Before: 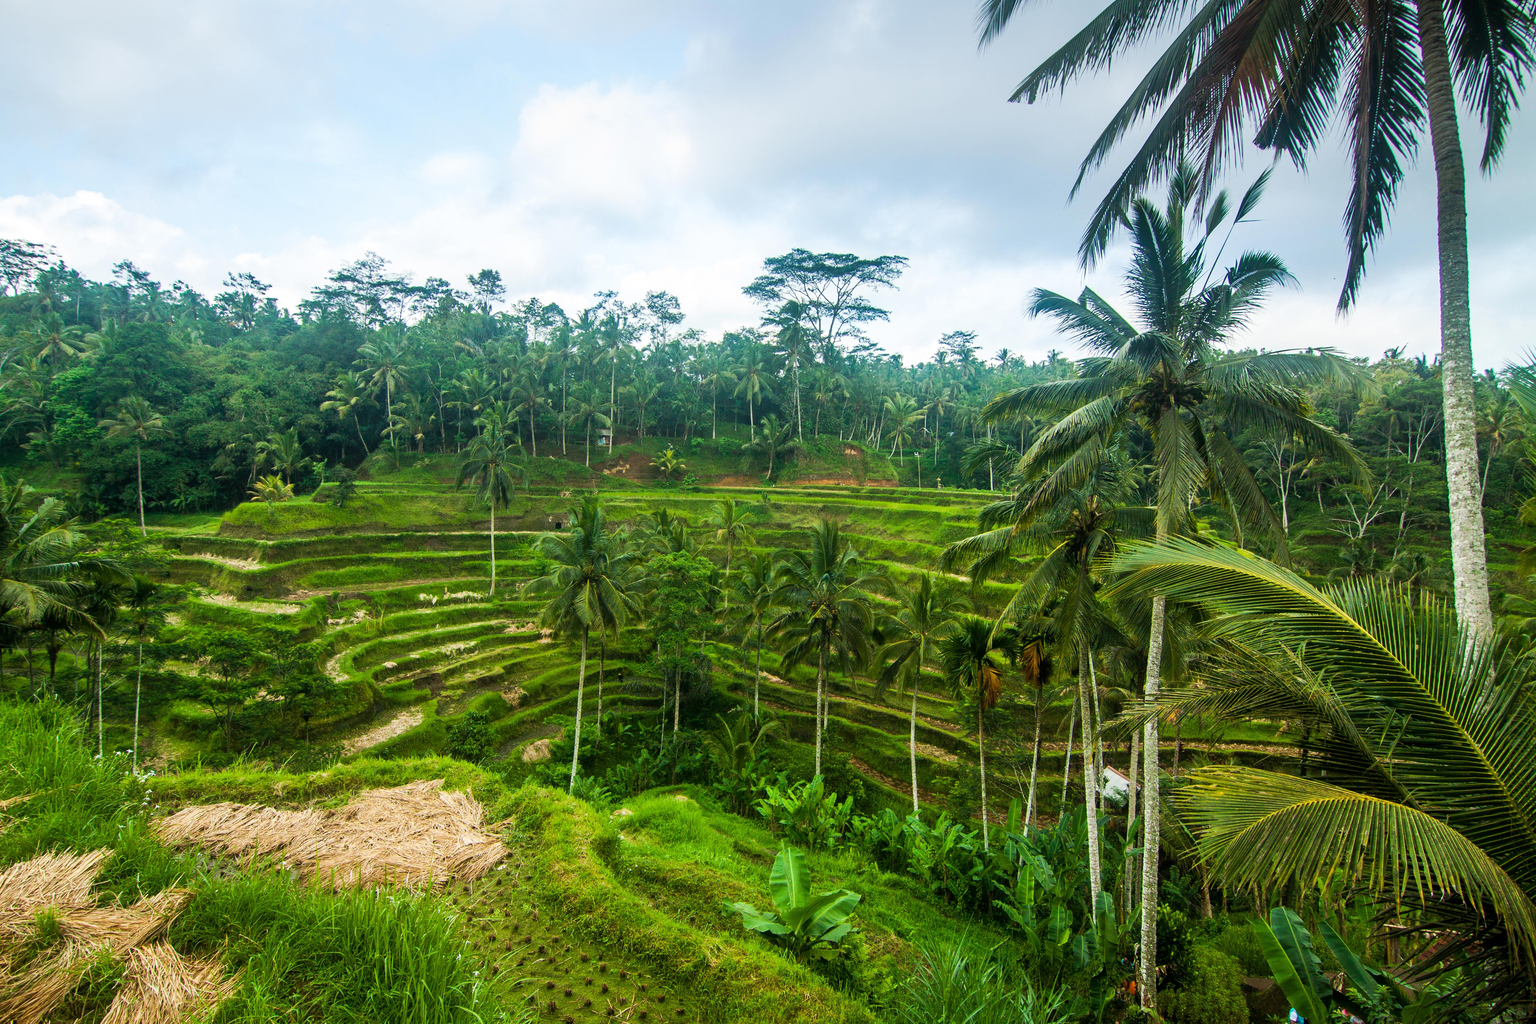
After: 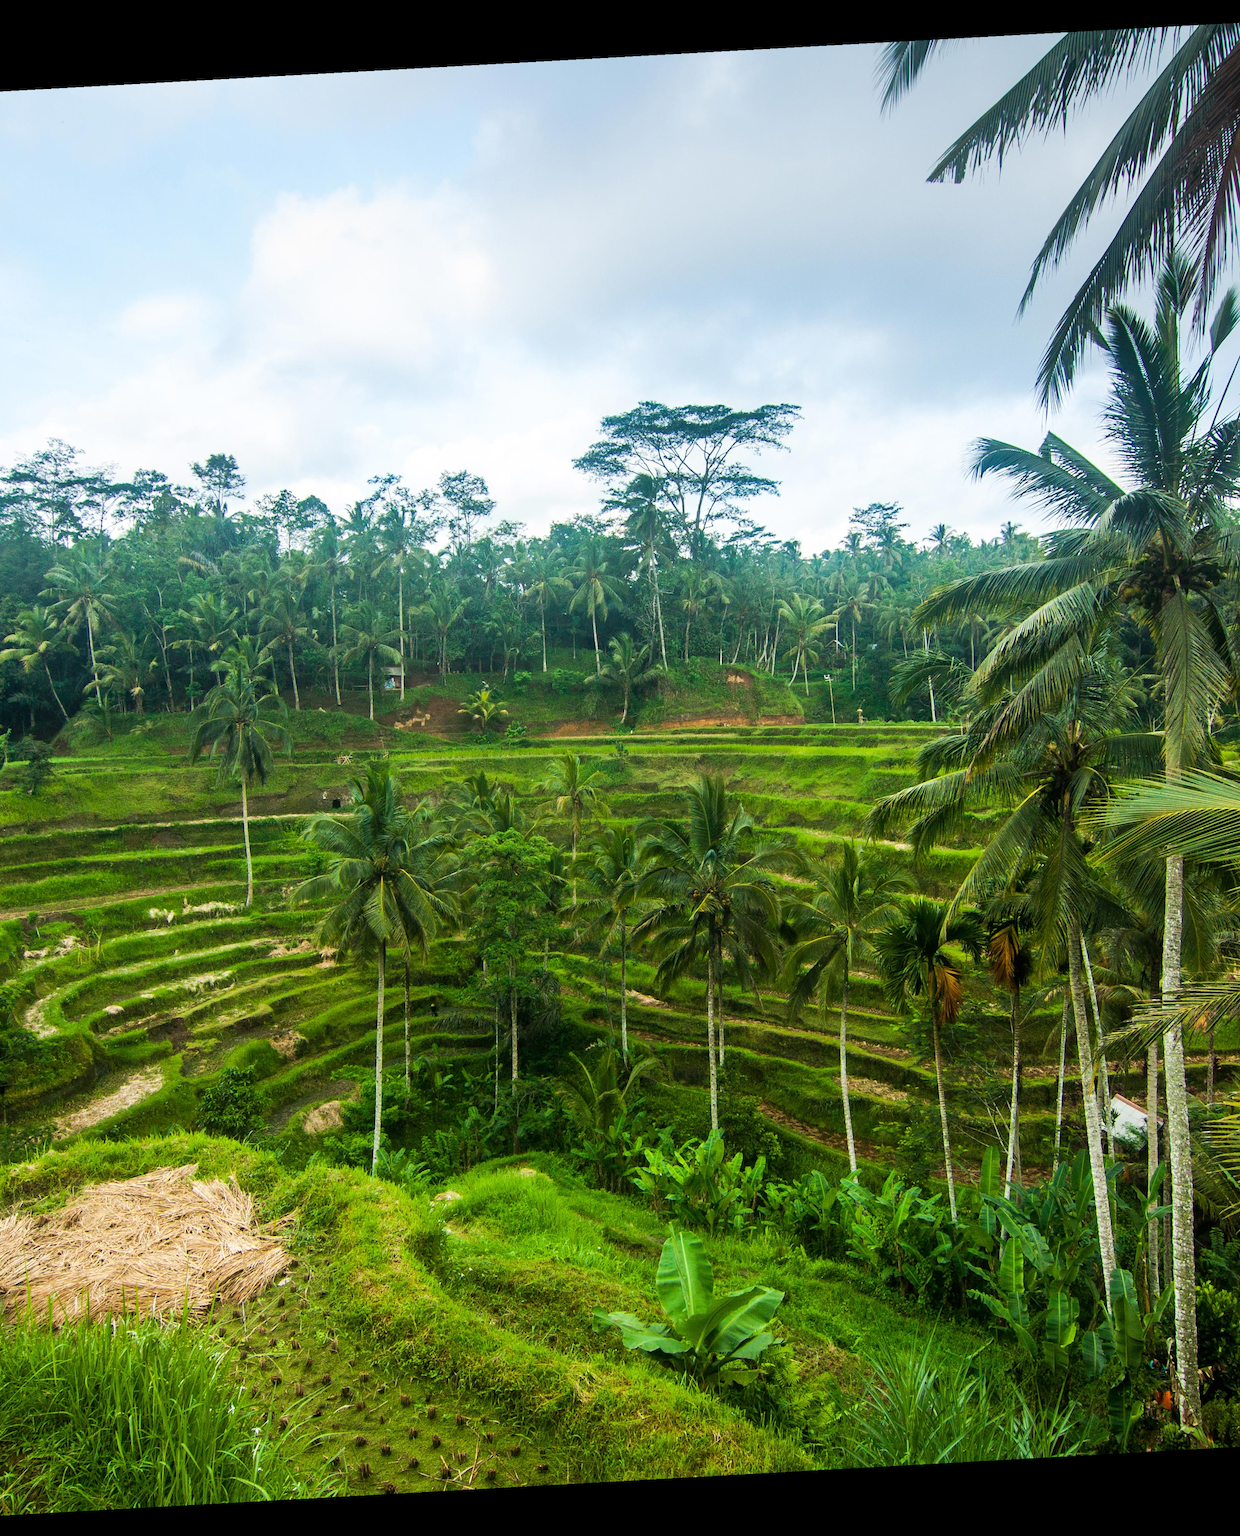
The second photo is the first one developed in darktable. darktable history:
crop: left 21.674%, right 22.086%
rotate and perspective: rotation -3.18°, automatic cropping off
